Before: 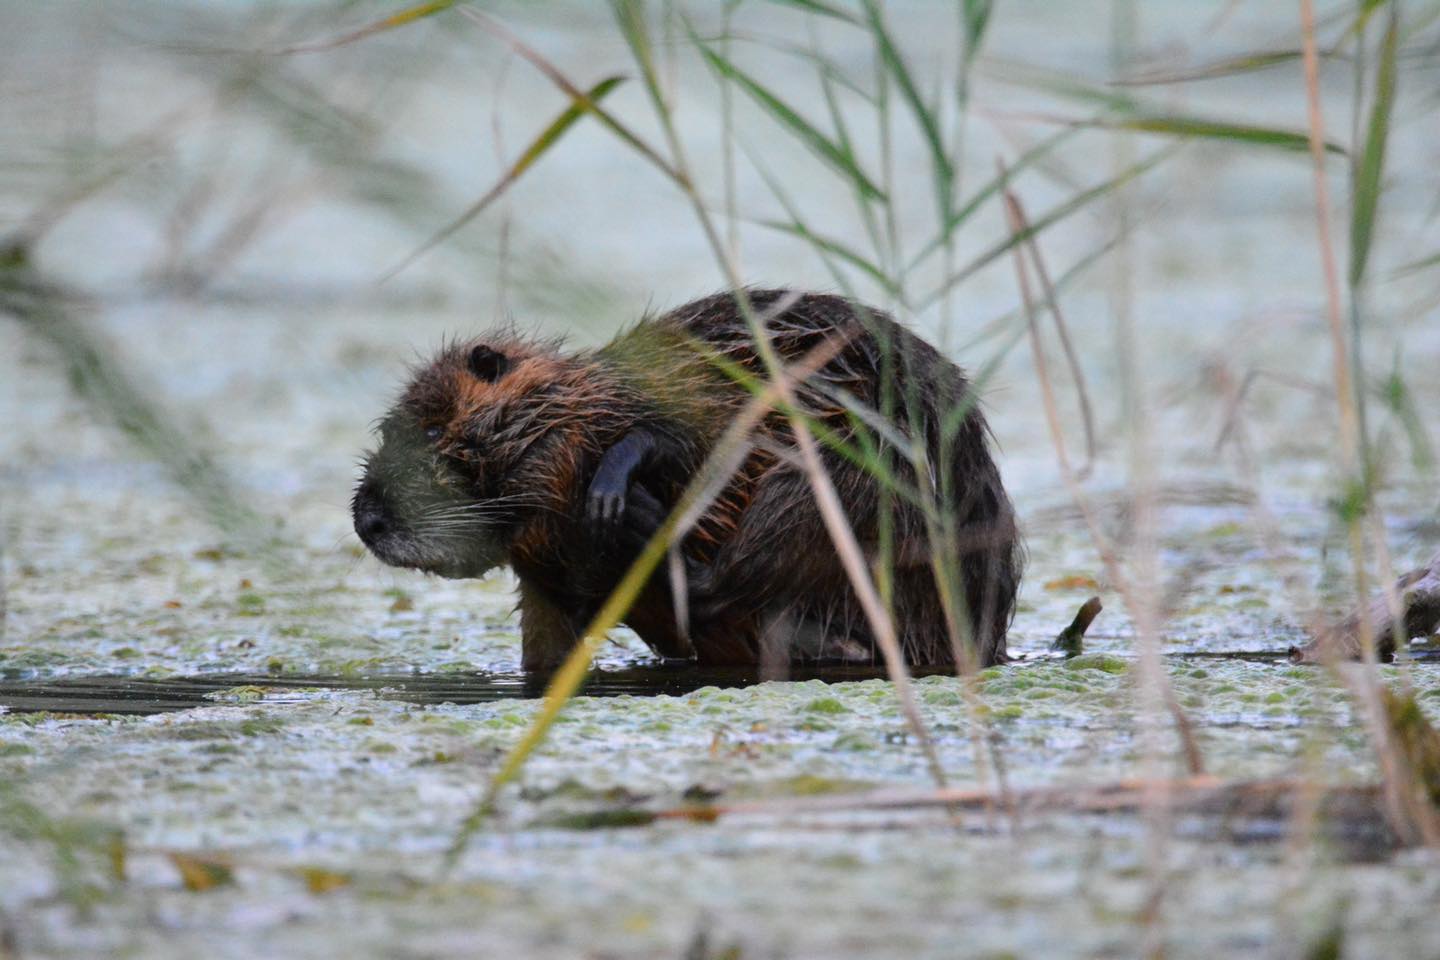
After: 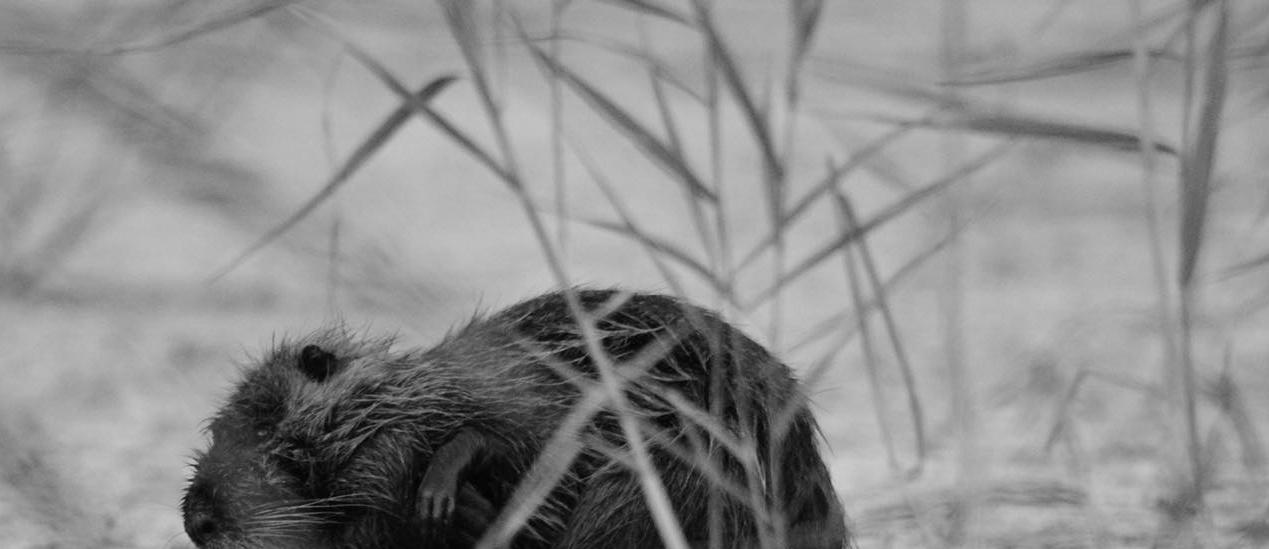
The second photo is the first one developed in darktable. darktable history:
monochrome: a -74.22, b 78.2
crop and rotate: left 11.812%, bottom 42.776%
